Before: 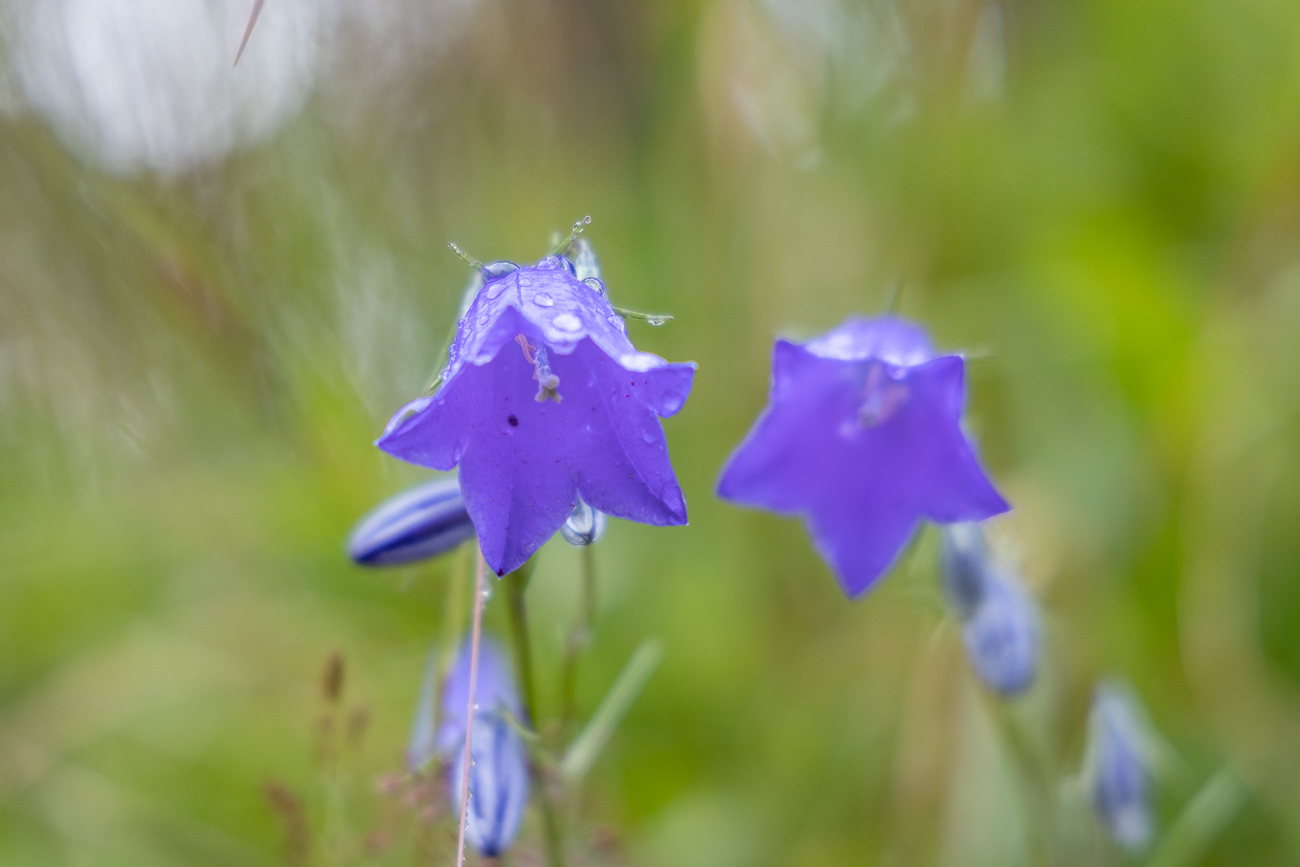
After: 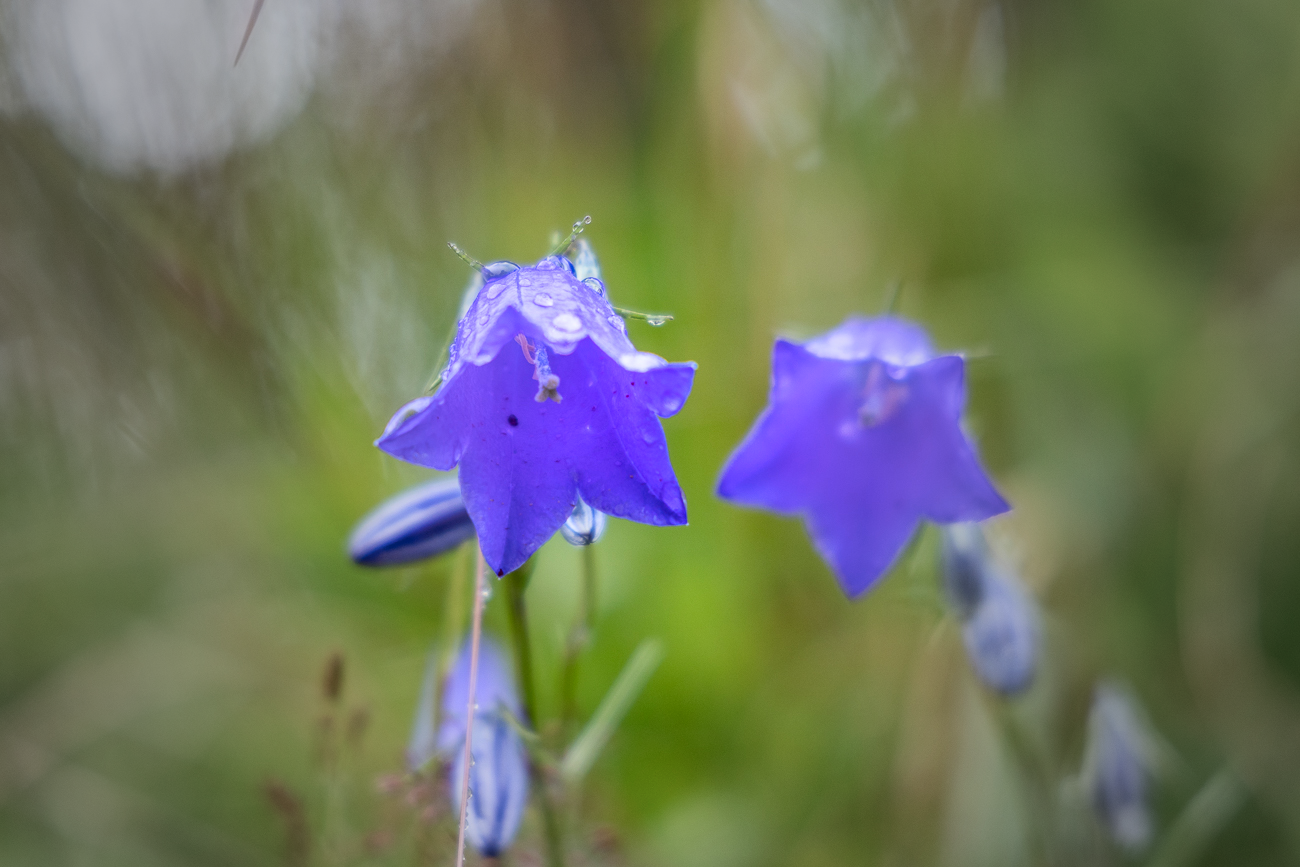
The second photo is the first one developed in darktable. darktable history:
vignetting: fall-off start 15.91%, fall-off radius 100.67%, center (-0.014, 0), width/height ratio 0.712, unbound false
contrast brightness saturation: contrast 0.167, saturation 0.334
